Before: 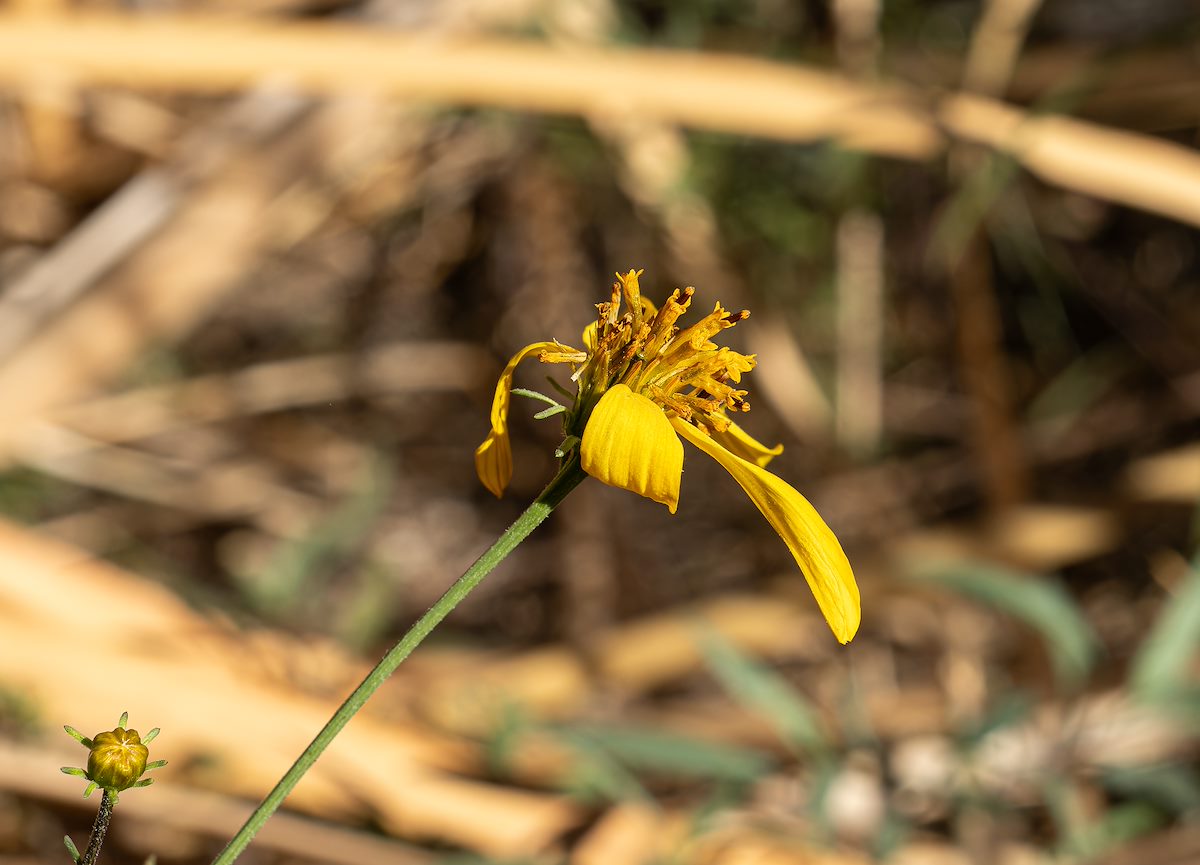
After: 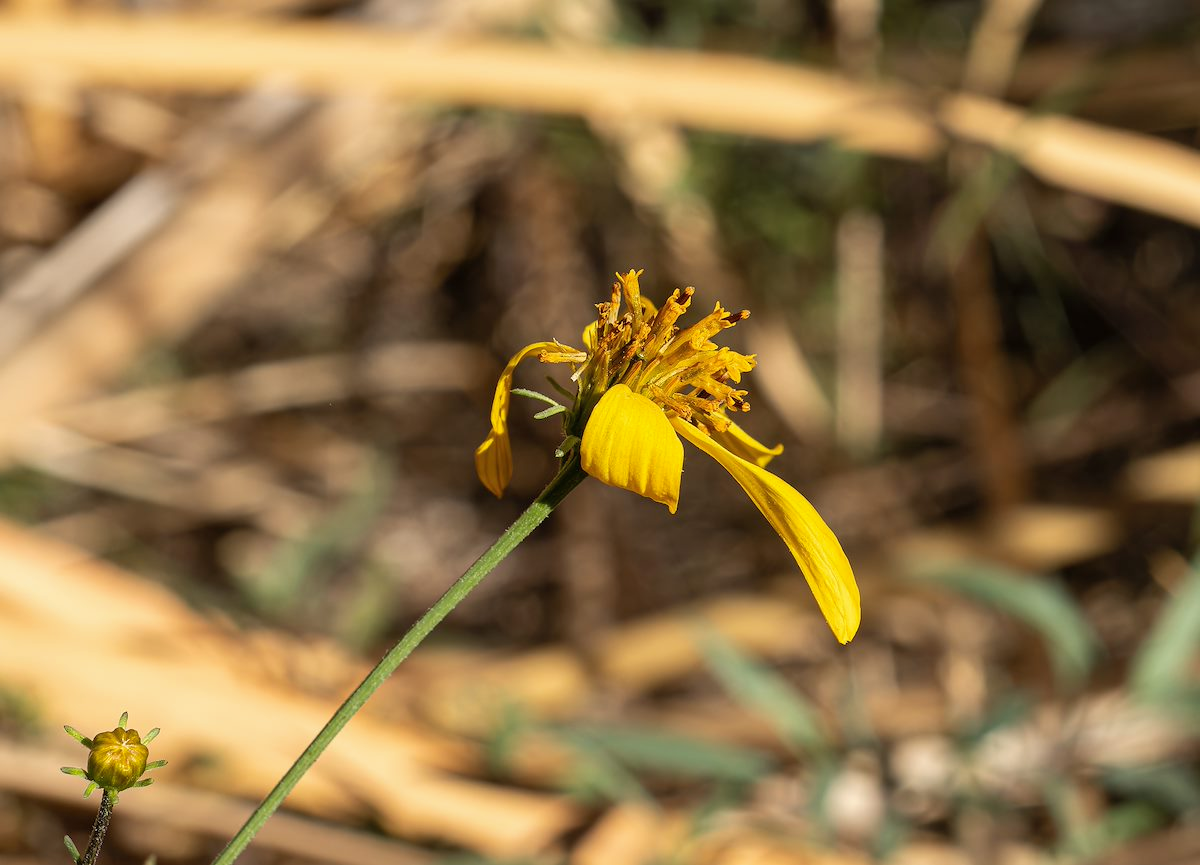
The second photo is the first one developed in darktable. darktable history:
shadows and highlights: shadows 25.61, highlights -26.01, highlights color adjustment 89.57%
